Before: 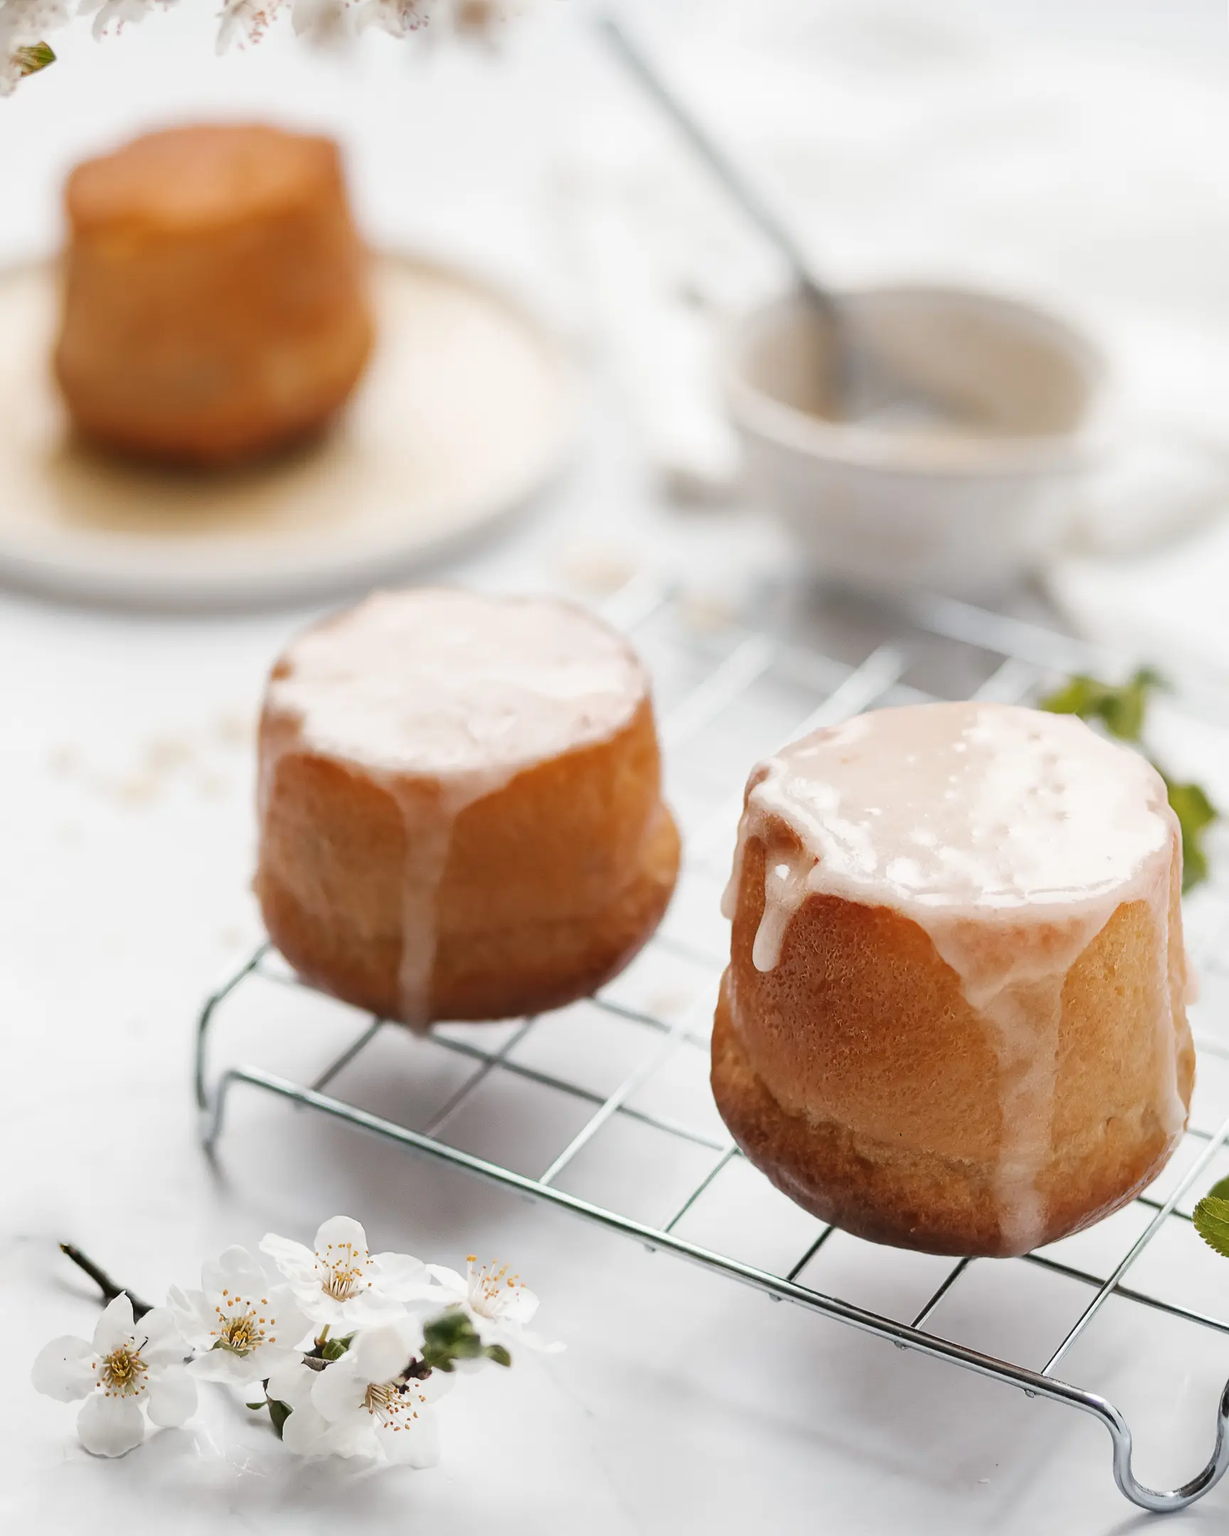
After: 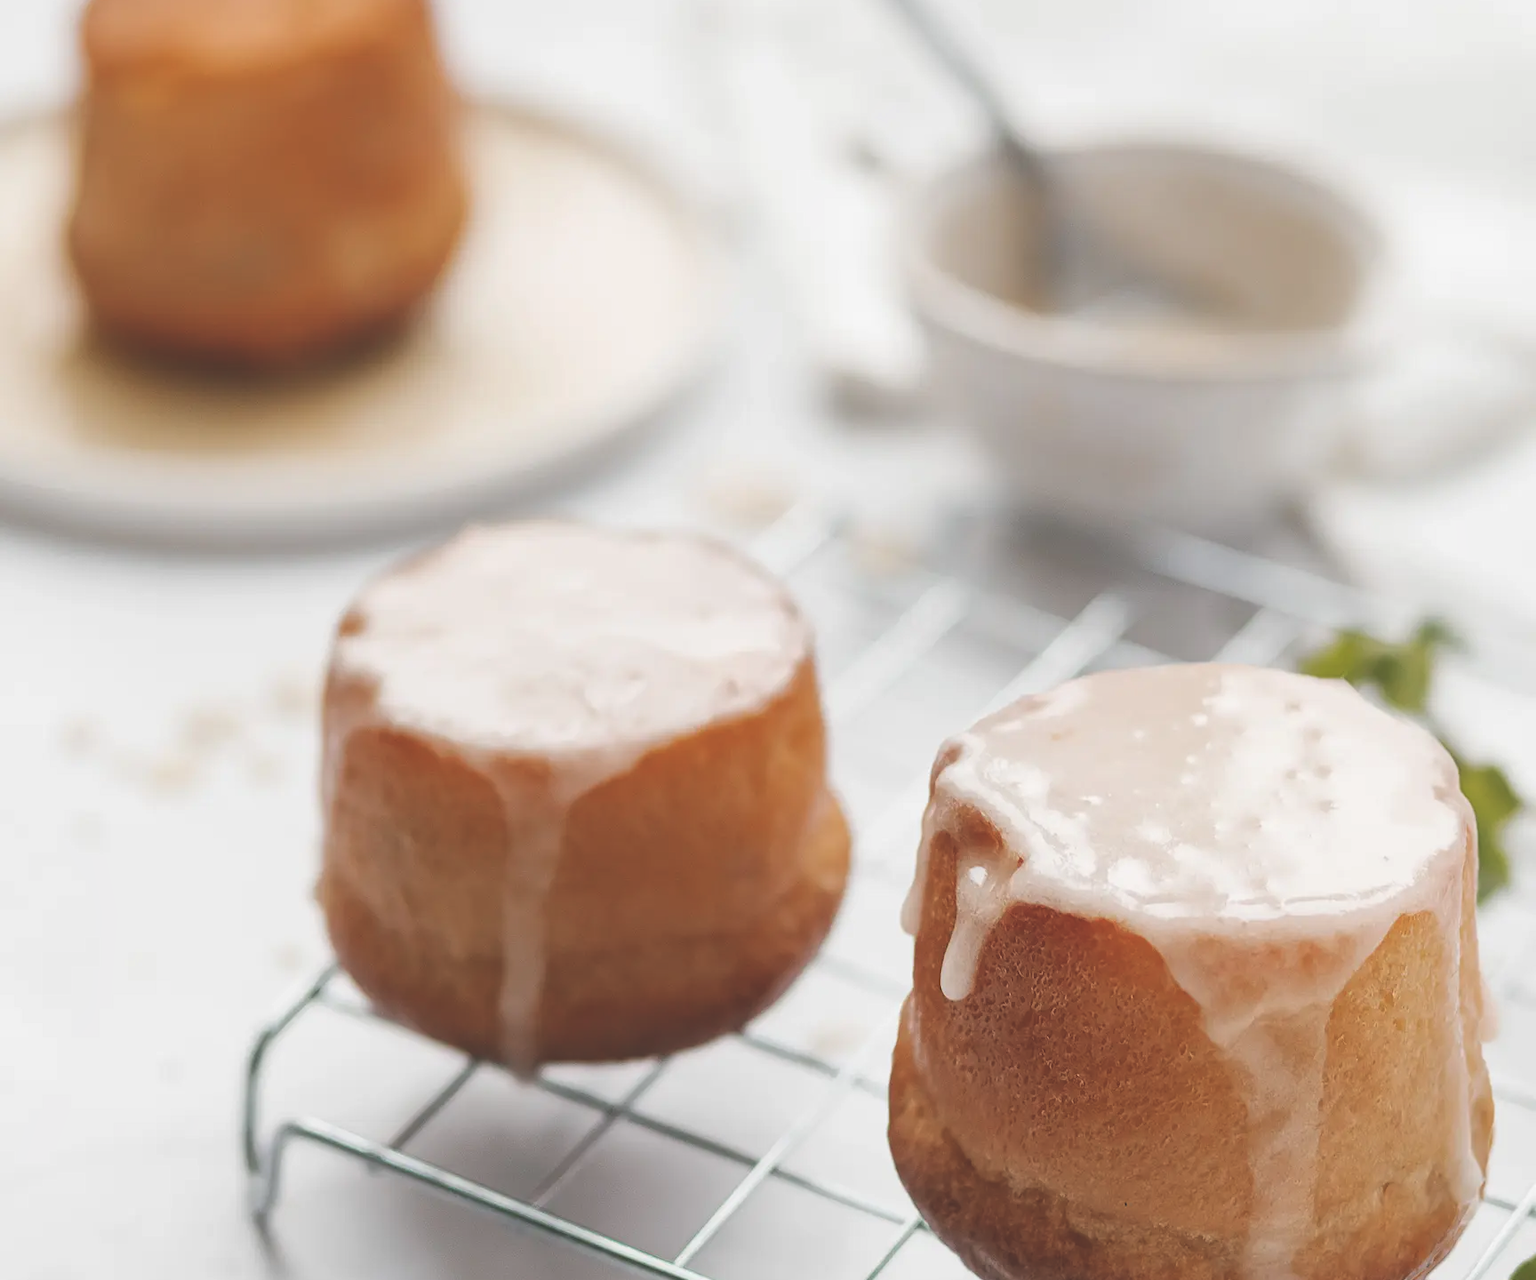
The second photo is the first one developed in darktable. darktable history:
crop: top 11.166%, bottom 22.168%
shadows and highlights: shadows 25, highlights -25
color balance rgb: perceptual saturation grading › global saturation -3%
exposure: black level correction -0.023, exposure -0.039 EV, compensate highlight preservation false
